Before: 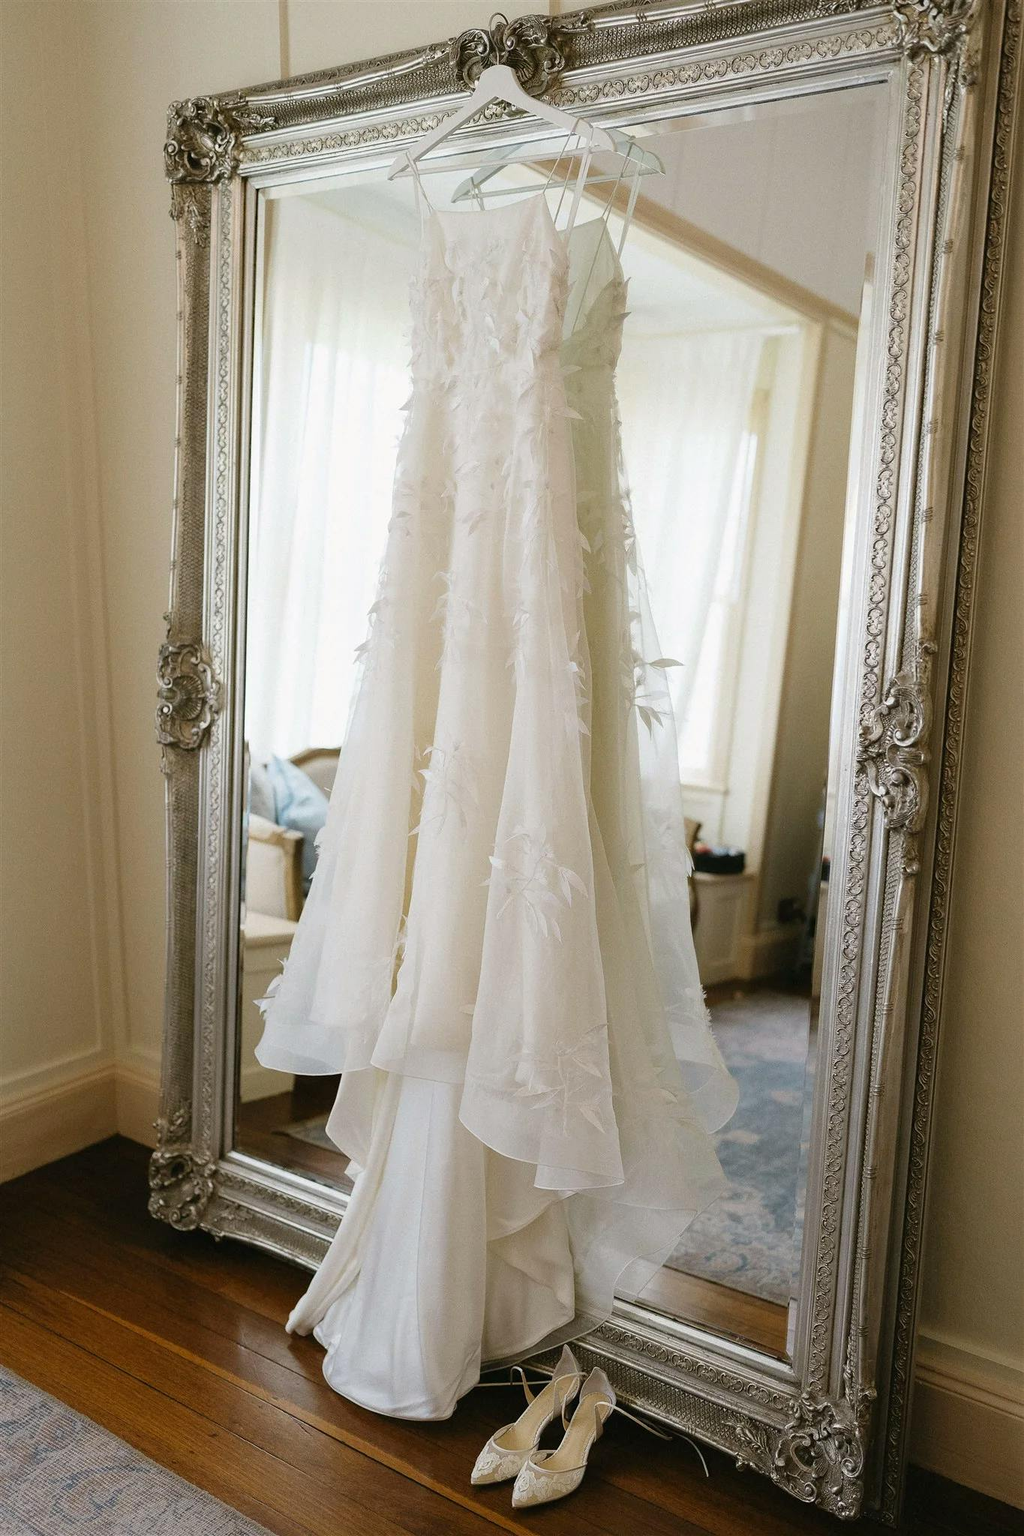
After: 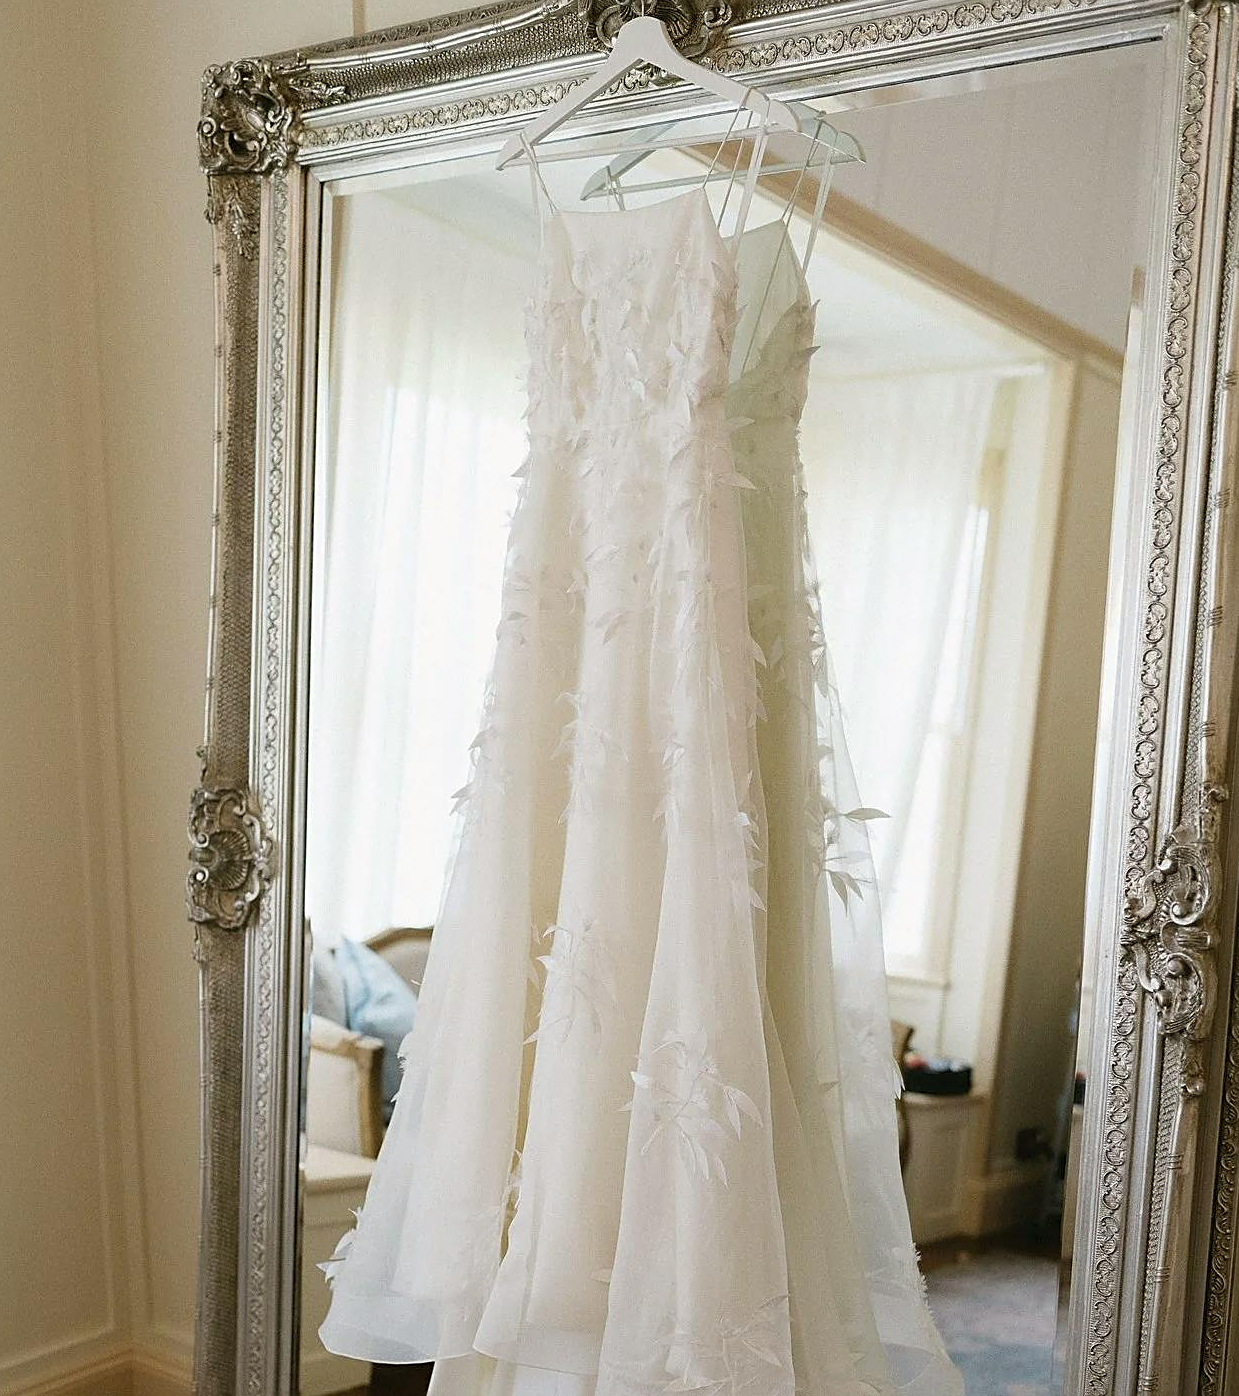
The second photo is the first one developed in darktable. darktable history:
crop: left 1.57%, top 3.424%, right 7.634%, bottom 28.41%
sharpen: on, module defaults
